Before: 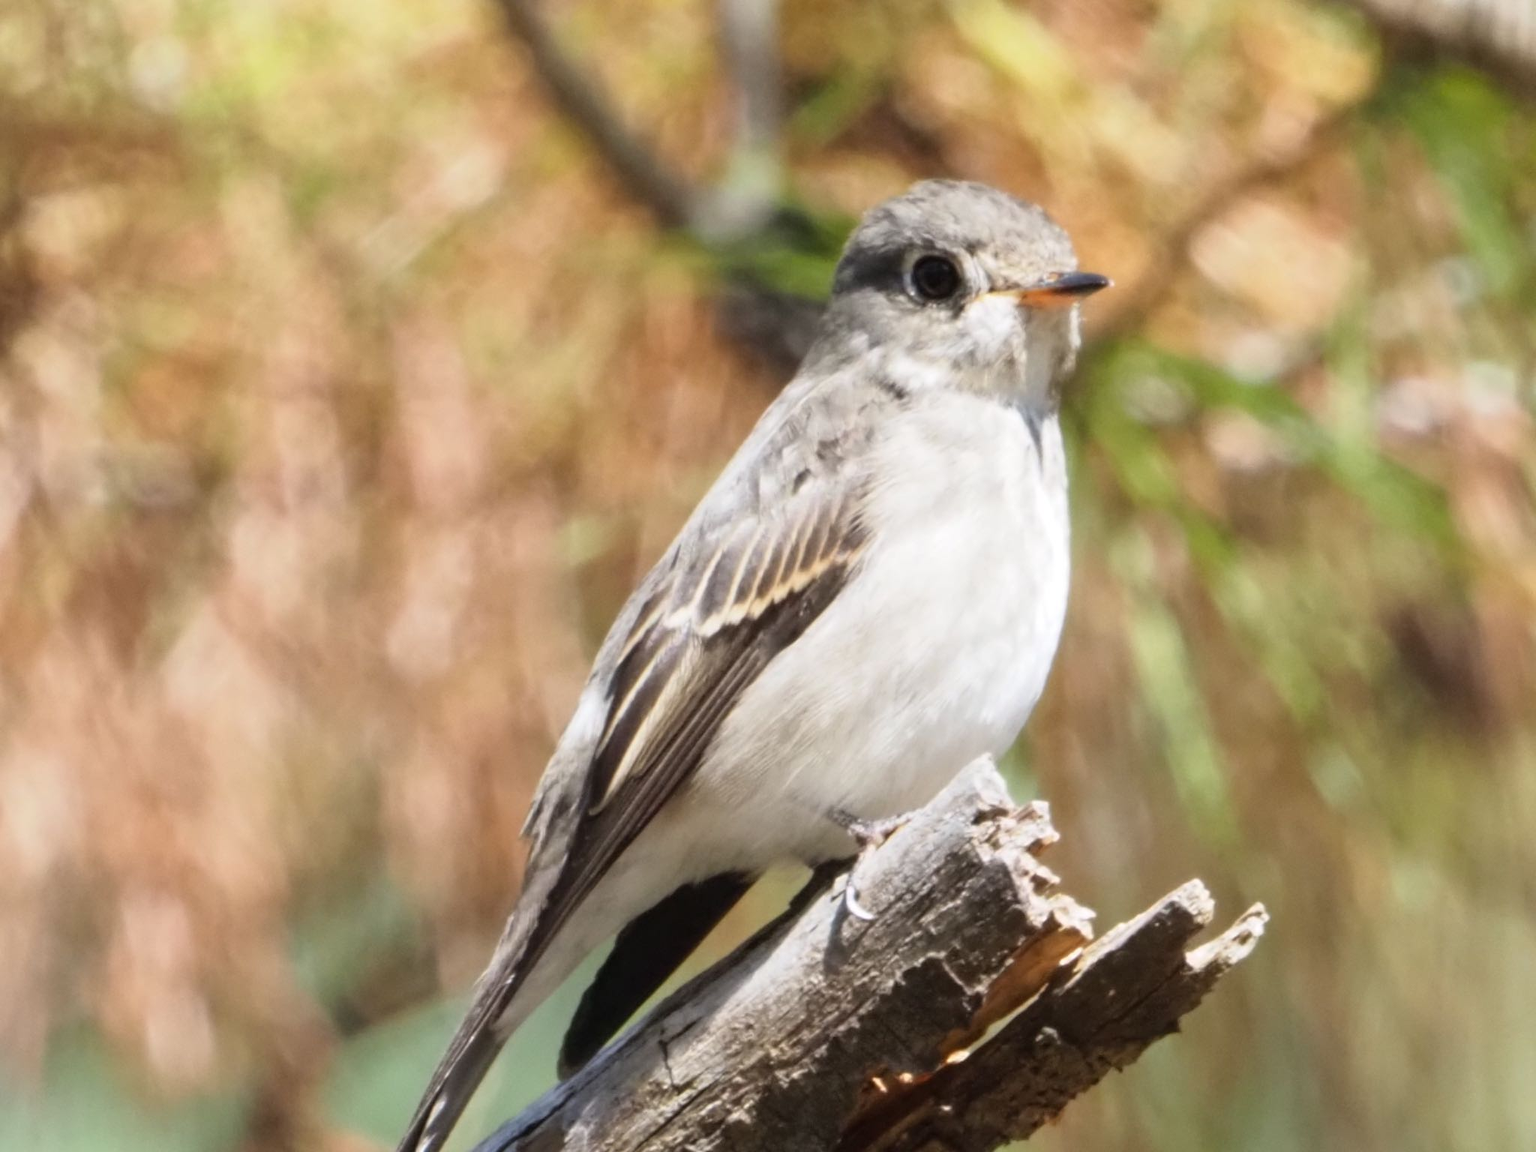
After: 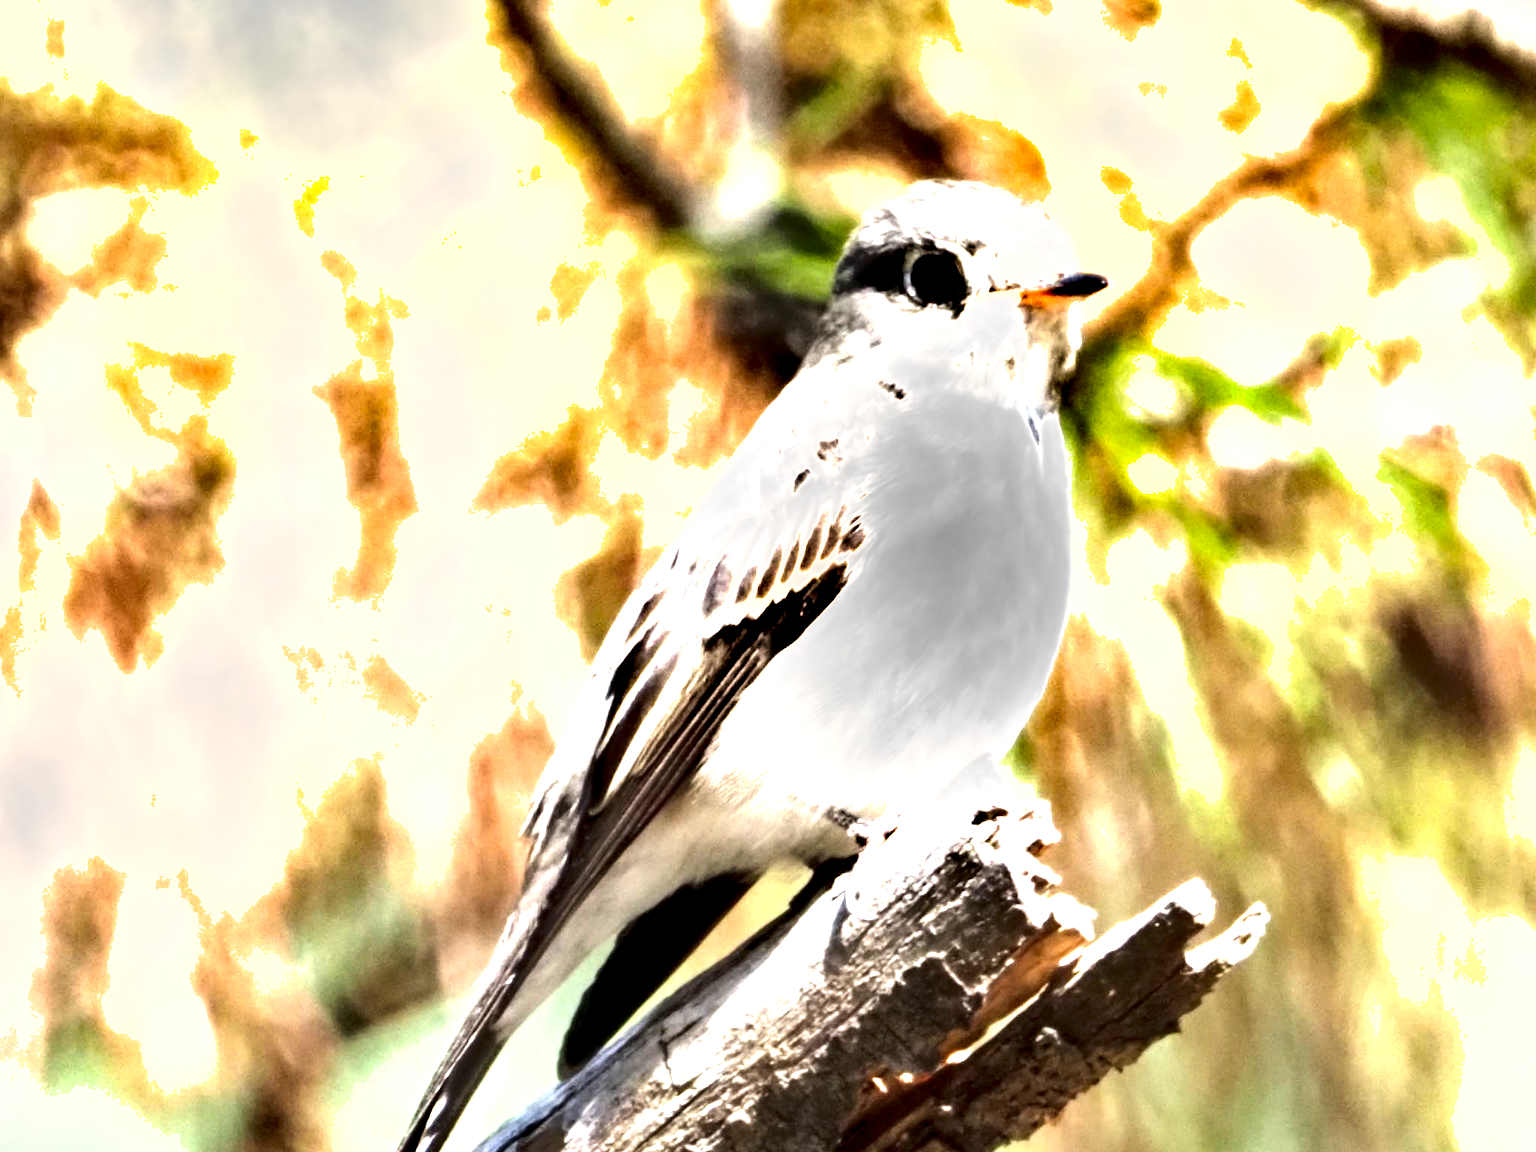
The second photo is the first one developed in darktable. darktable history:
exposure: black level correction 0, exposure 1.609 EV, compensate highlight preservation false
shadows and highlights: soften with gaussian
local contrast: highlights 144%, shadows 146%, detail 139%, midtone range 0.261
